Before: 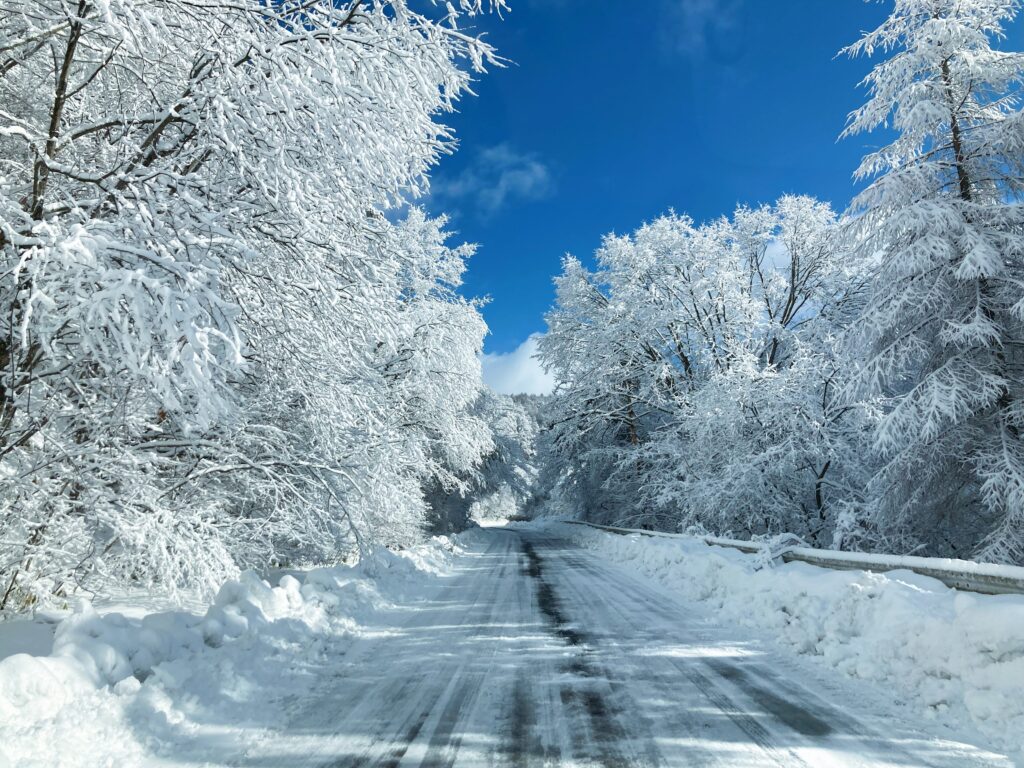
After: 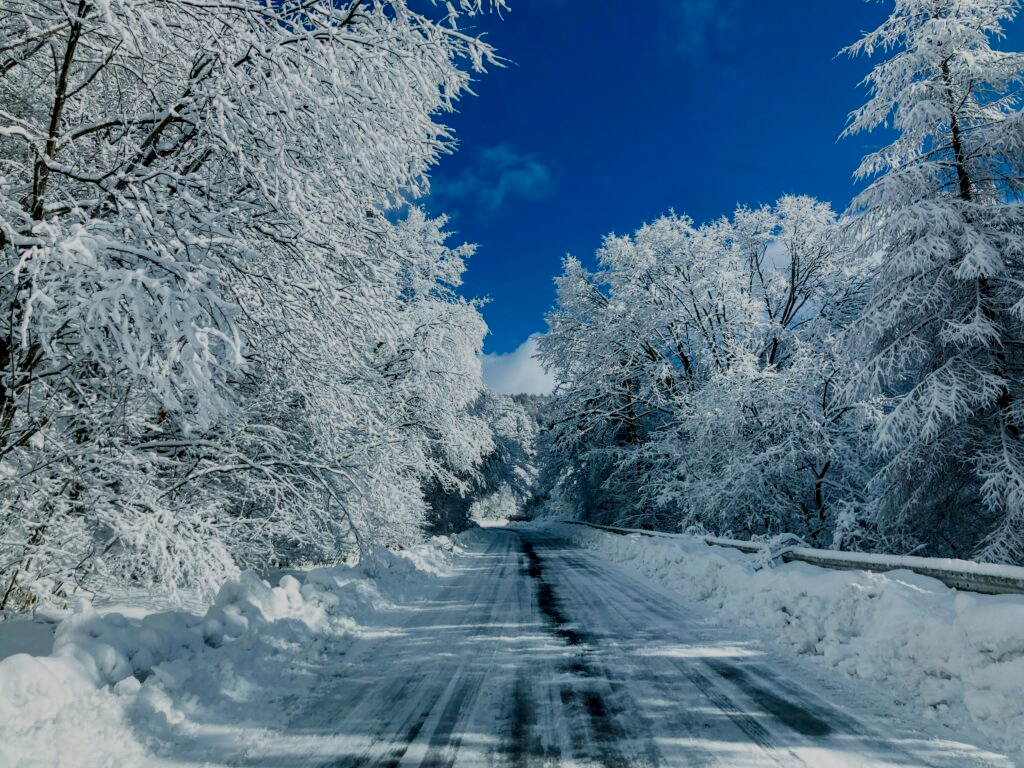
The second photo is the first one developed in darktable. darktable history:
local contrast: detail 130%
filmic rgb: black relative exposure -7.65 EV, white relative exposure 4.56 EV, hardness 3.61
contrast brightness saturation: brightness -0.25, saturation 0.2
